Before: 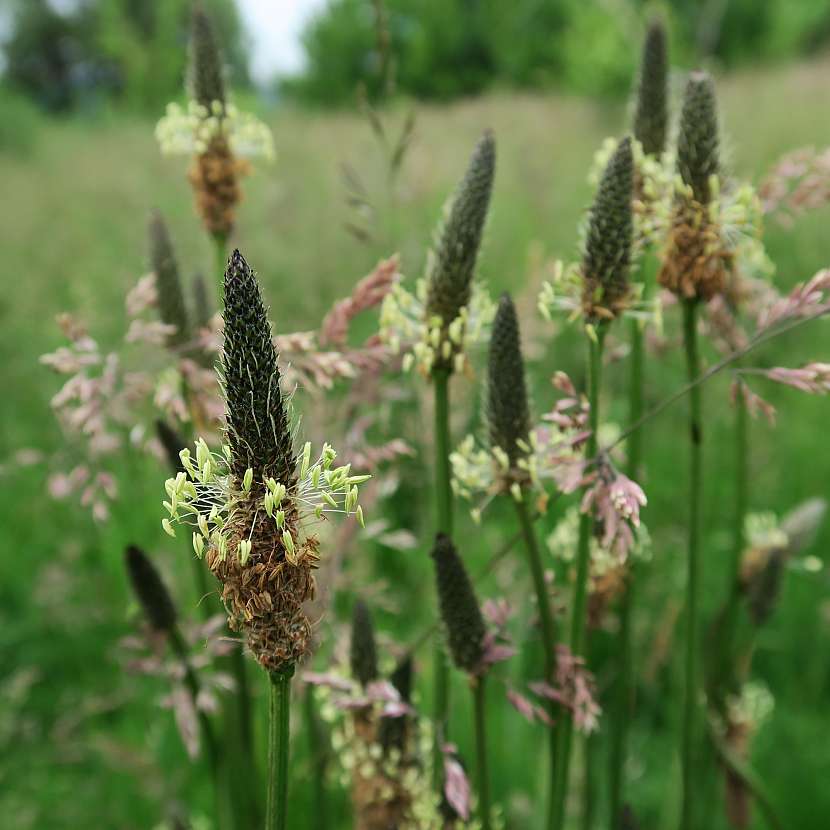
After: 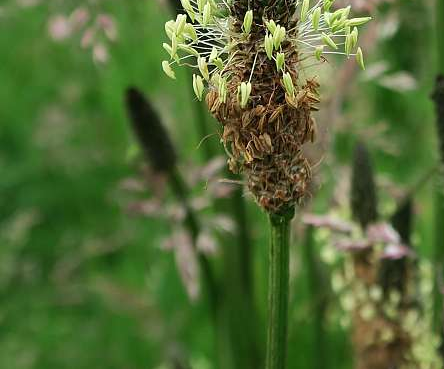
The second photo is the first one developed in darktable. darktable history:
crop and rotate: top 55.262%, right 46.459%, bottom 0.202%
